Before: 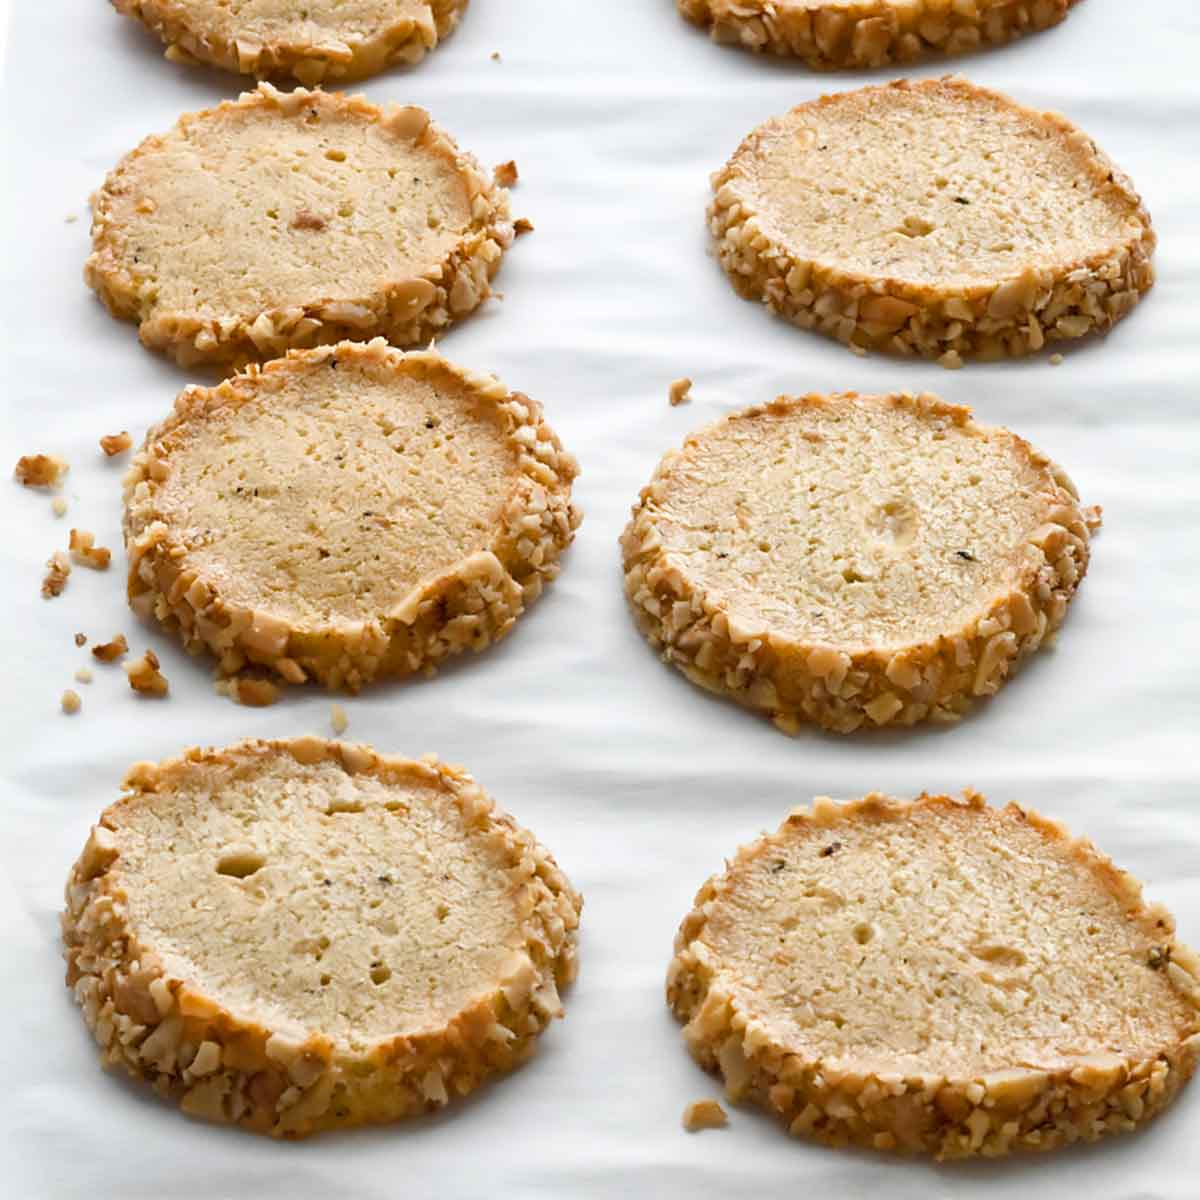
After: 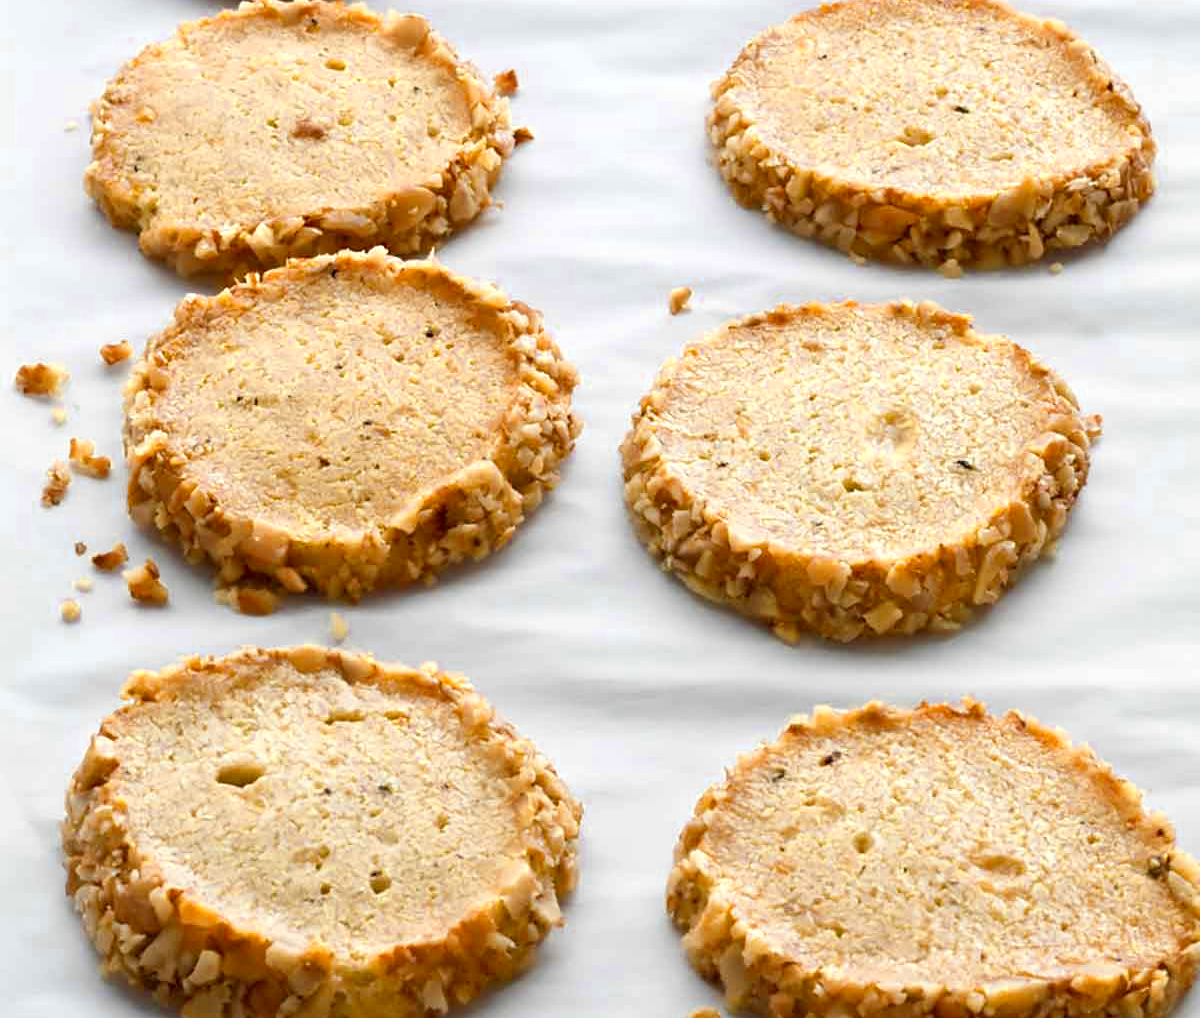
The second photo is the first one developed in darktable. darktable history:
color zones: curves: ch0 [(0.004, 0.305) (0.261, 0.623) (0.389, 0.399) (0.708, 0.571) (0.947, 0.34)]; ch1 [(0.025, 0.645) (0.229, 0.584) (0.326, 0.551) (0.484, 0.262) (0.757, 0.643)]
crop: top 7.617%, bottom 7.537%
